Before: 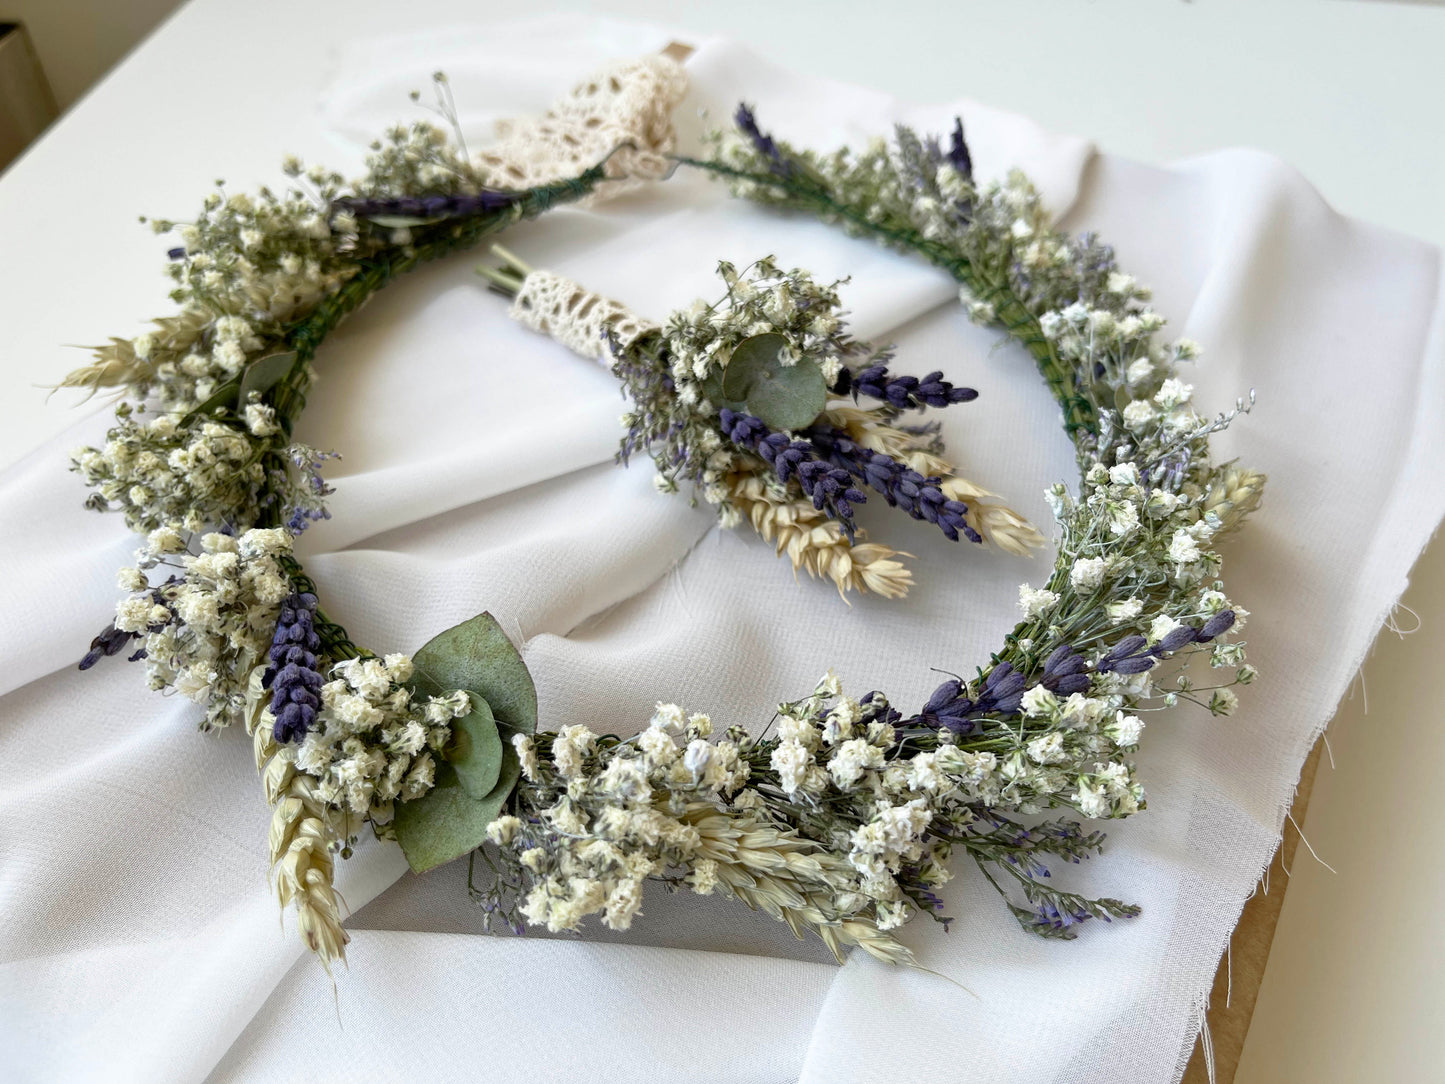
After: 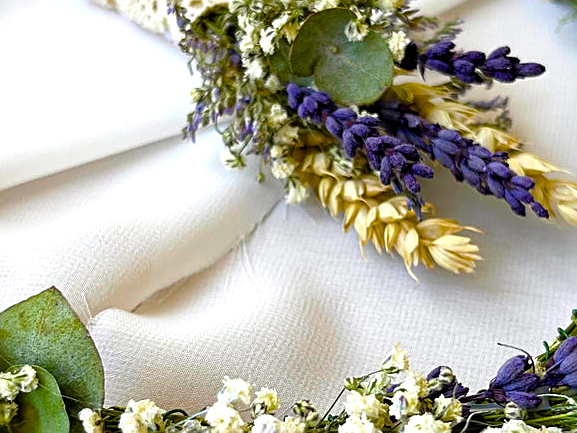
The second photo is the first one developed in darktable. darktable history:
sharpen: on, module defaults
crop: left 30%, top 30%, right 30%, bottom 30%
base curve: curves: ch0 [(0, 0) (0.297, 0.298) (1, 1)], preserve colors none
color balance rgb: linear chroma grading › shadows 10%, linear chroma grading › highlights 10%, linear chroma grading › global chroma 15%, linear chroma grading › mid-tones 15%, perceptual saturation grading › global saturation 40%, perceptual saturation grading › highlights -25%, perceptual saturation grading › mid-tones 35%, perceptual saturation grading › shadows 35%, perceptual brilliance grading › global brilliance 11.29%, global vibrance 11.29%
